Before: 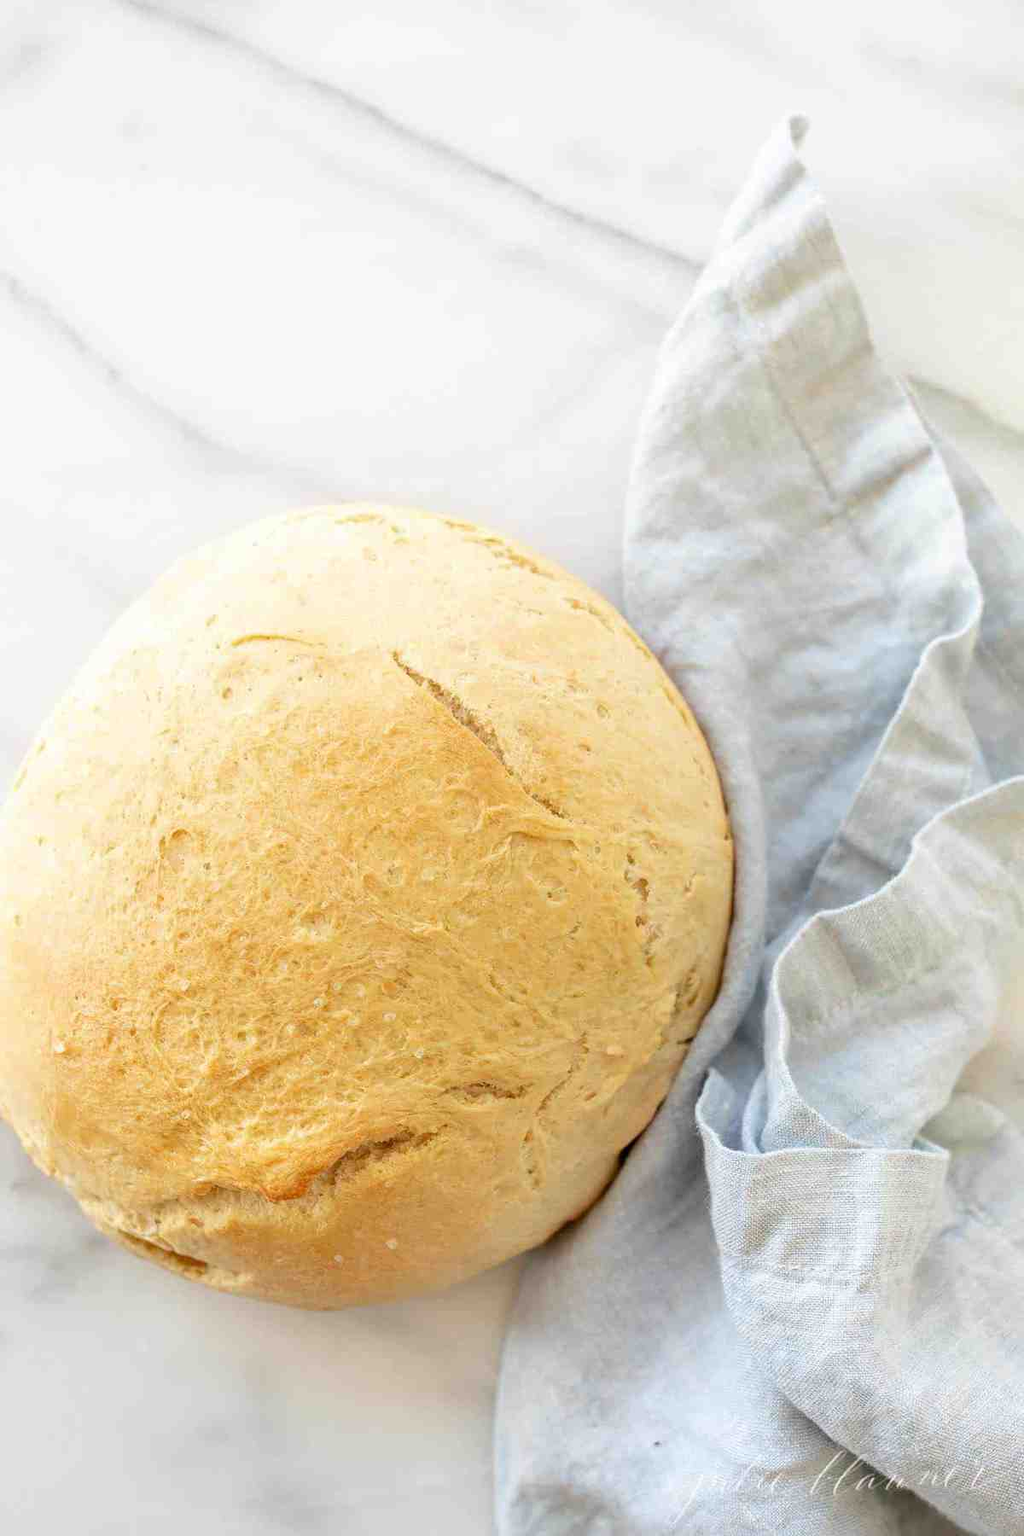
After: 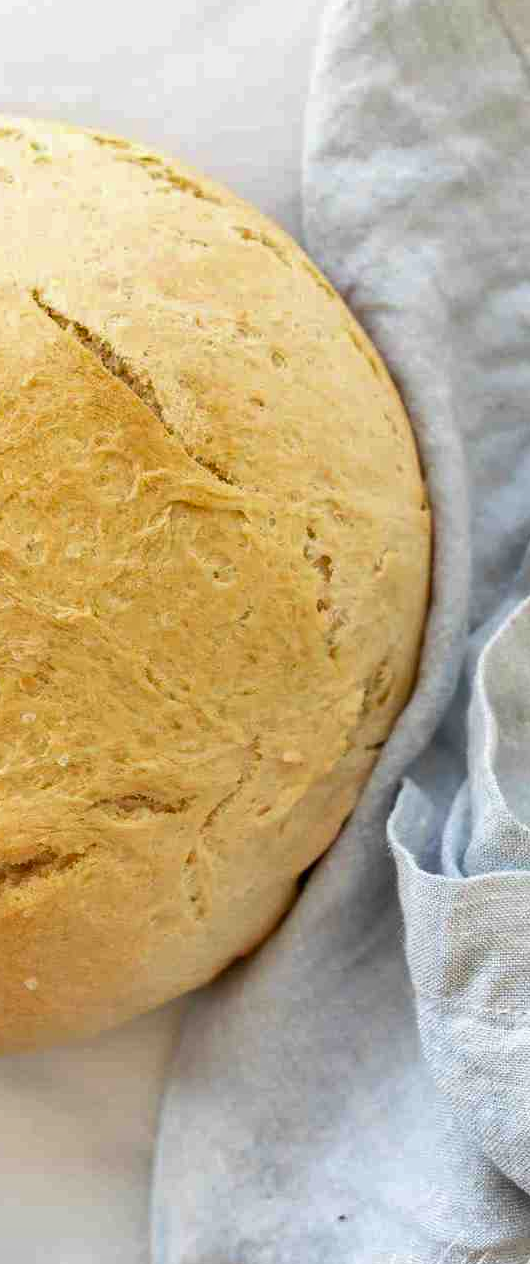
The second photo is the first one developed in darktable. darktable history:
crop: left 35.698%, top 26.338%, right 20.079%, bottom 3.396%
shadows and highlights: soften with gaussian
